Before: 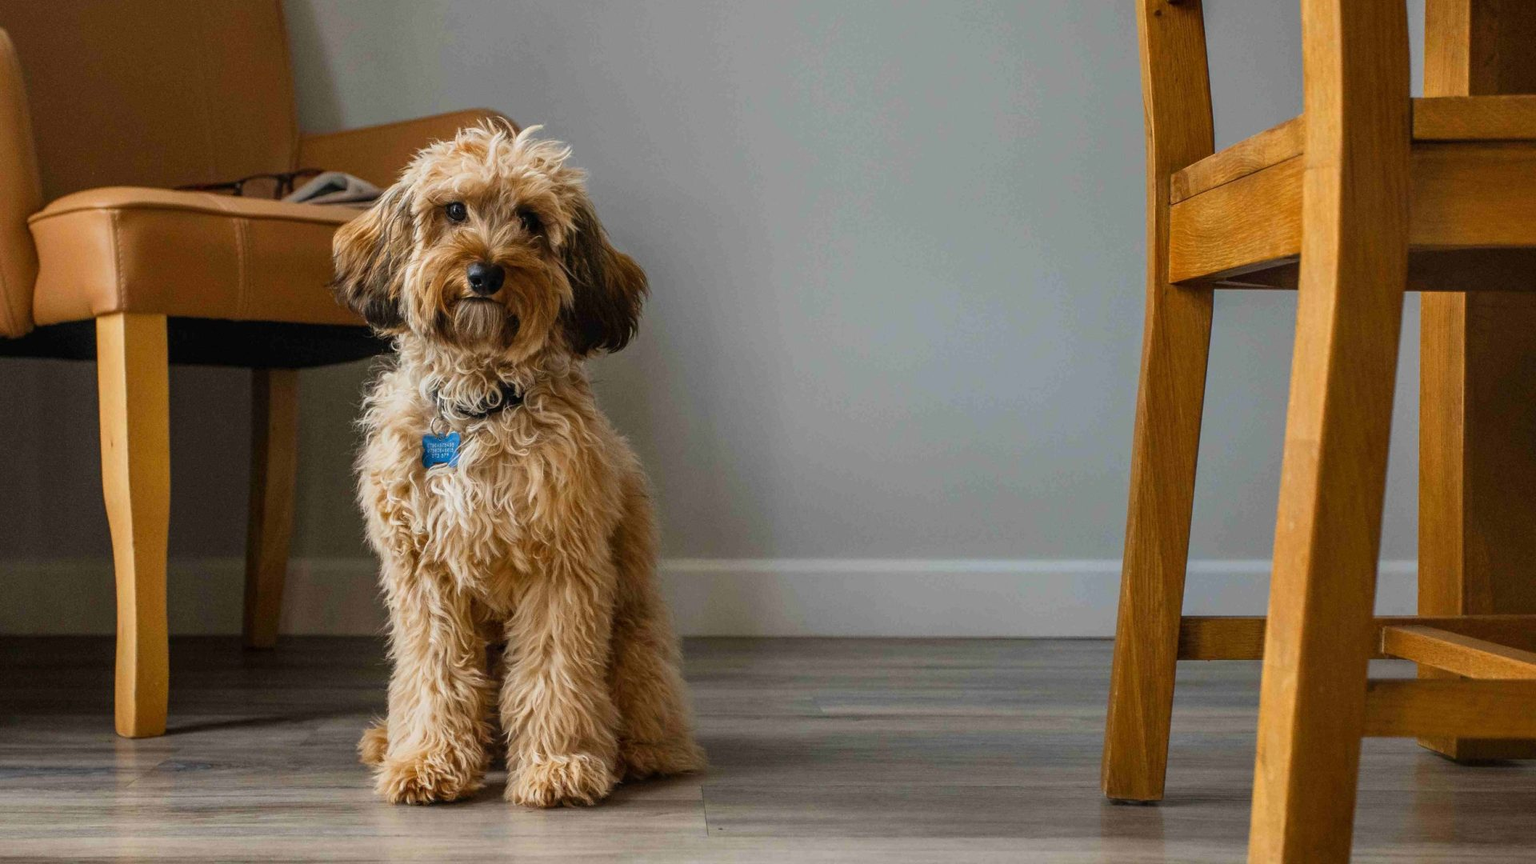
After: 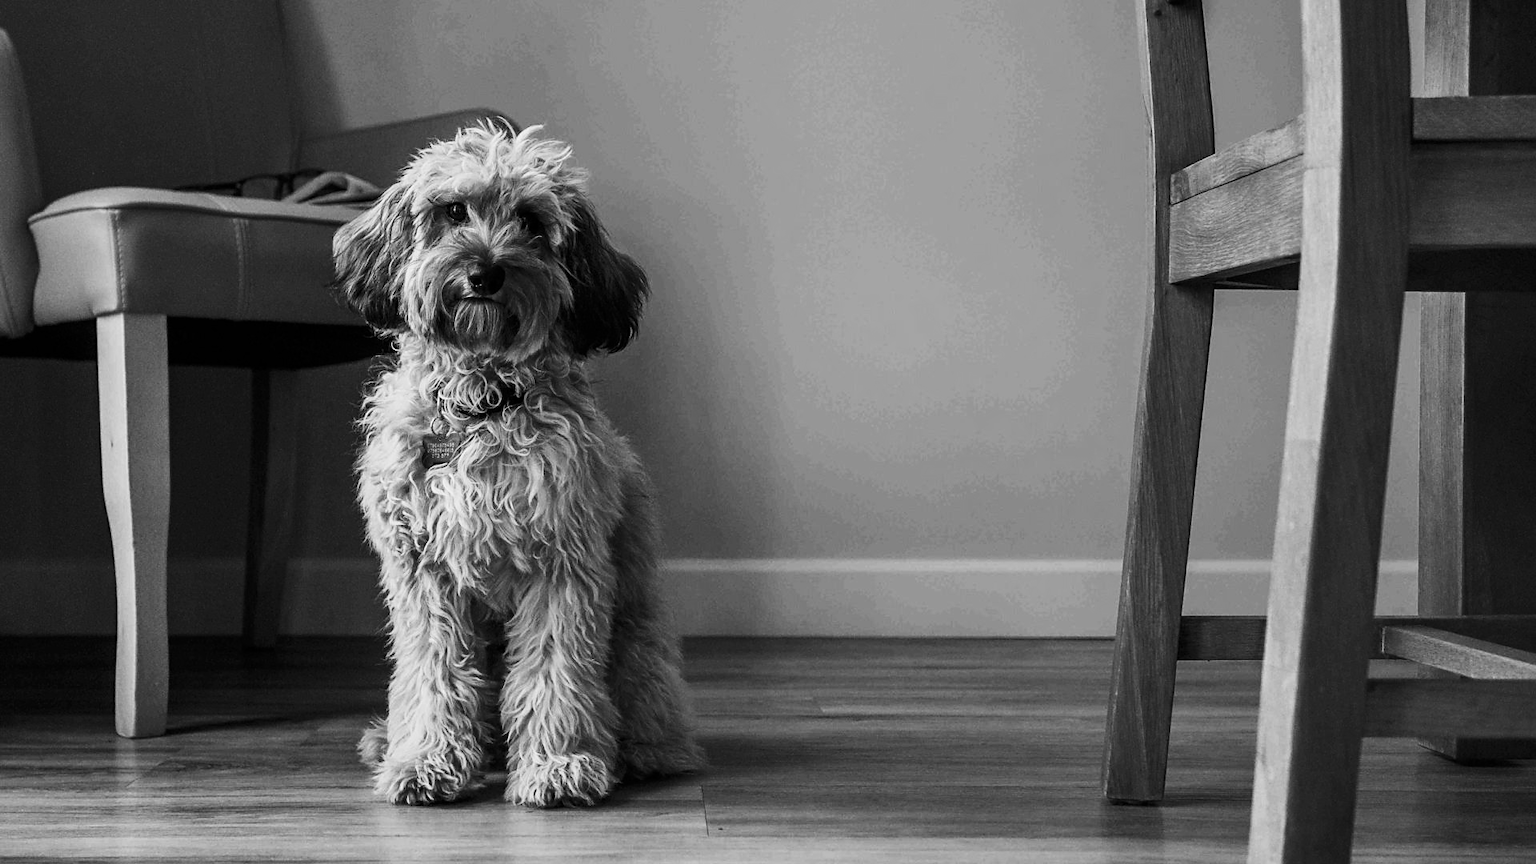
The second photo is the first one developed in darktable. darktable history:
tone equalizer: -8 EV 0.06 EV, smoothing diameter 25%, edges refinement/feathering 10, preserve details guided filter
white balance: red 1.123, blue 0.83
exposure: black level correction 0.001, exposure -0.2 EV, compensate highlight preservation false
monochrome: on, module defaults
sharpen: radius 1.864, amount 0.398, threshold 1.271
contrast brightness saturation: contrast 0.28
